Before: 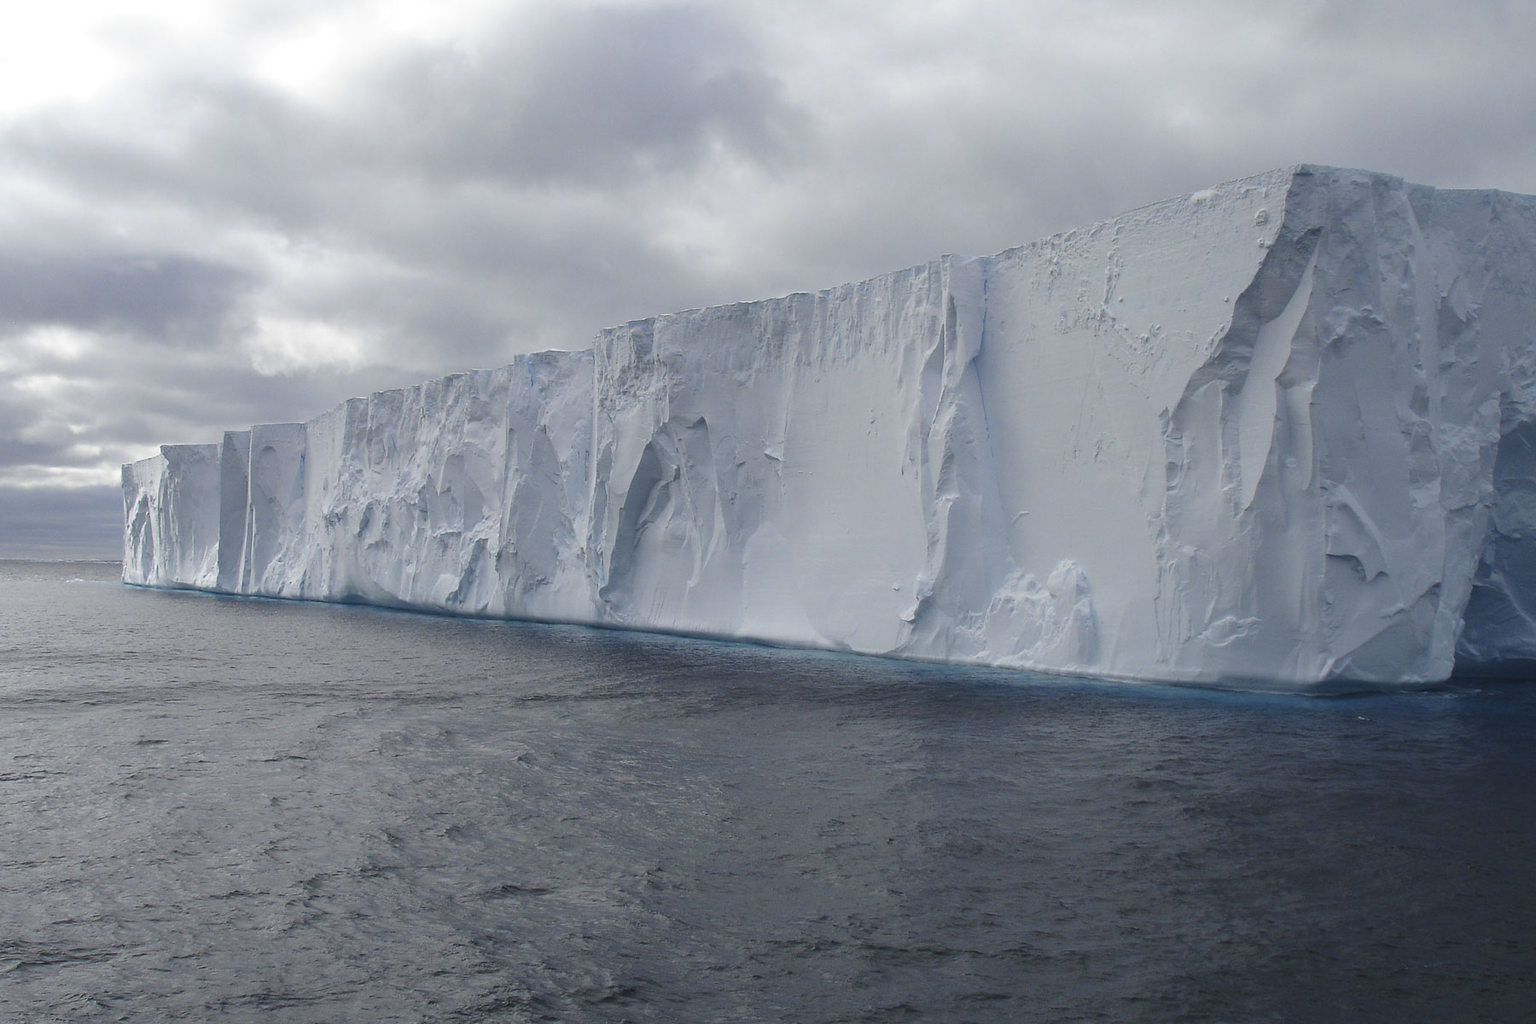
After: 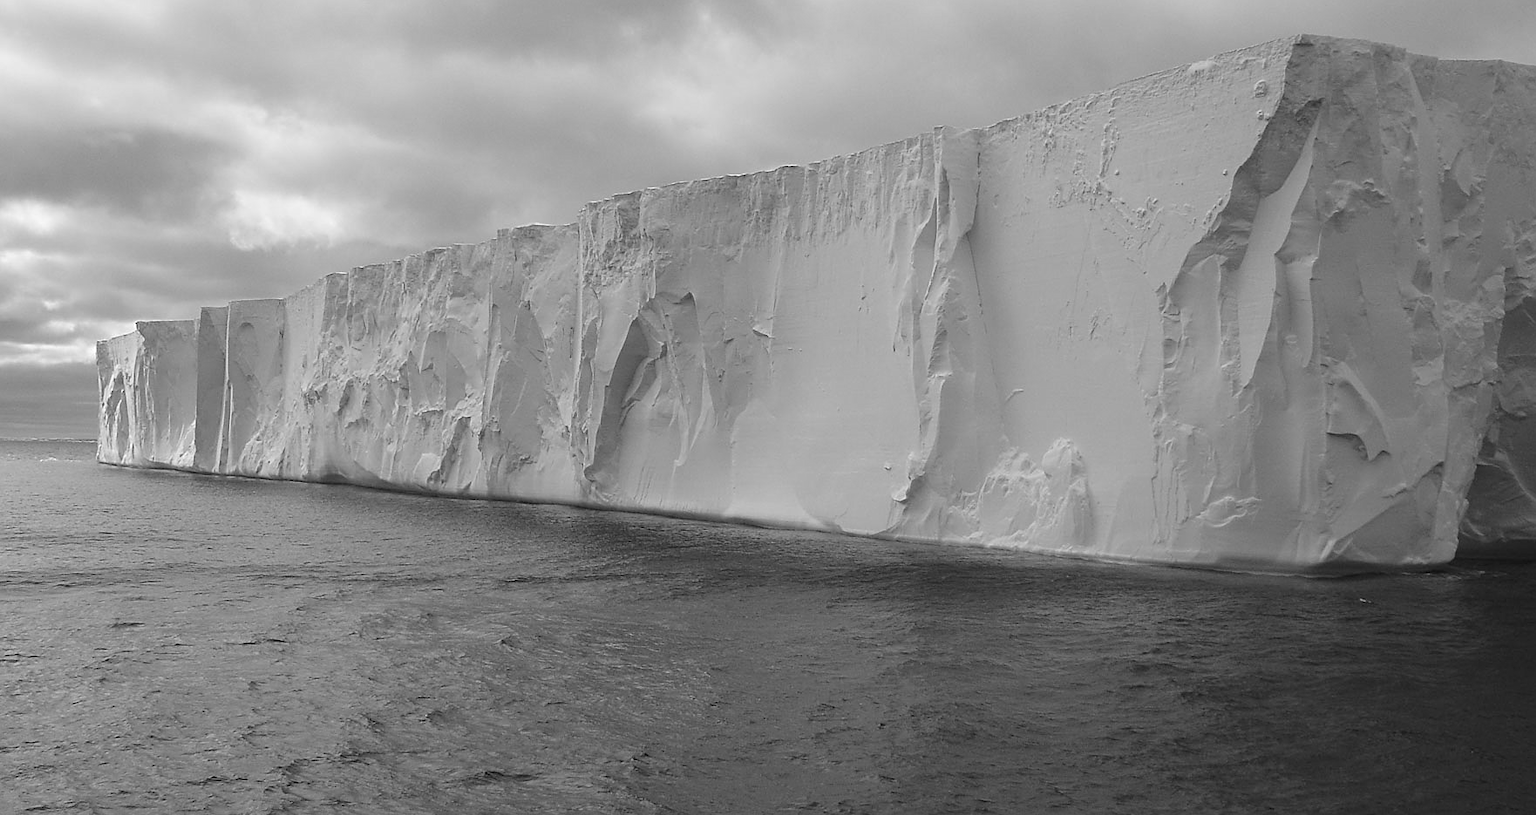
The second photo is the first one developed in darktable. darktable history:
sharpen: on, module defaults
crop and rotate: left 1.814%, top 12.818%, right 0.25%, bottom 9.225%
monochrome: a -4.13, b 5.16, size 1
